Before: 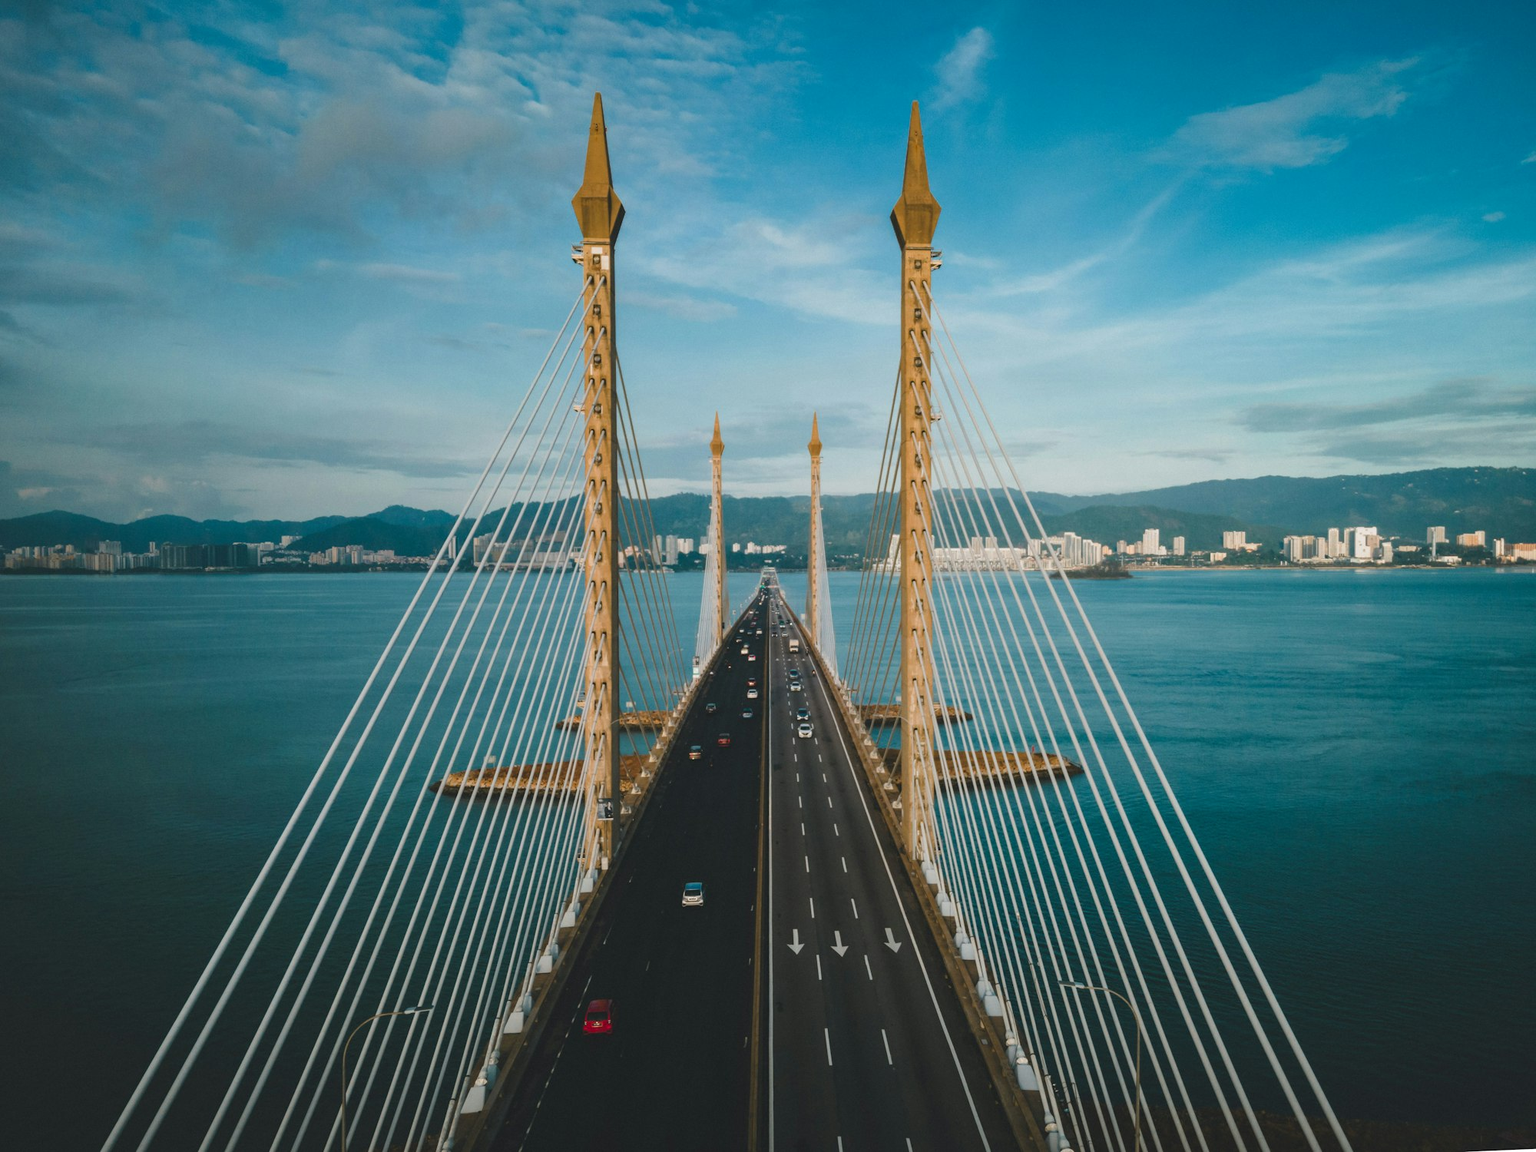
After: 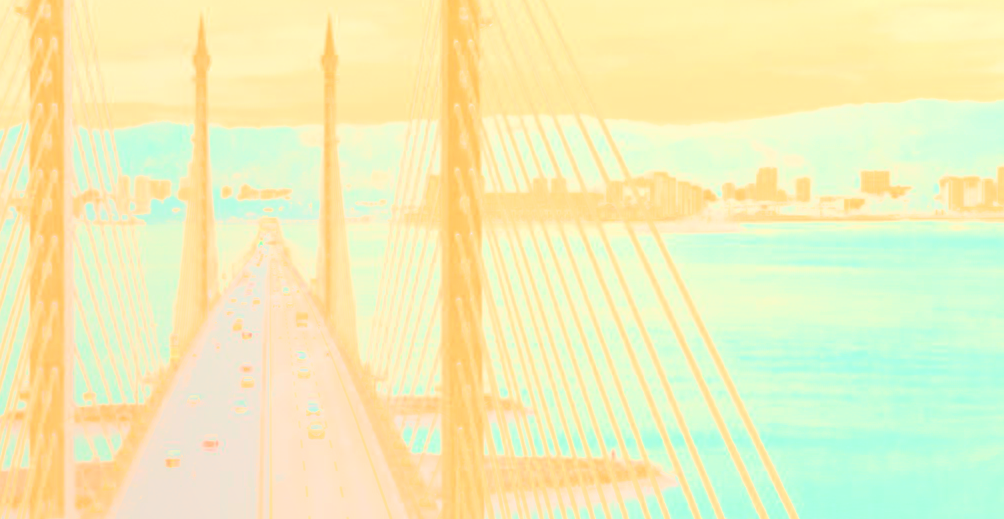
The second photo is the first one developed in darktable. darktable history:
bloom: size 70%, threshold 25%, strength 70%
lowpass: radius 0.1, contrast 0.85, saturation 1.1, unbound 0
white balance: red 1.467, blue 0.684
crop: left 36.607%, top 34.735%, right 13.146%, bottom 30.611%
